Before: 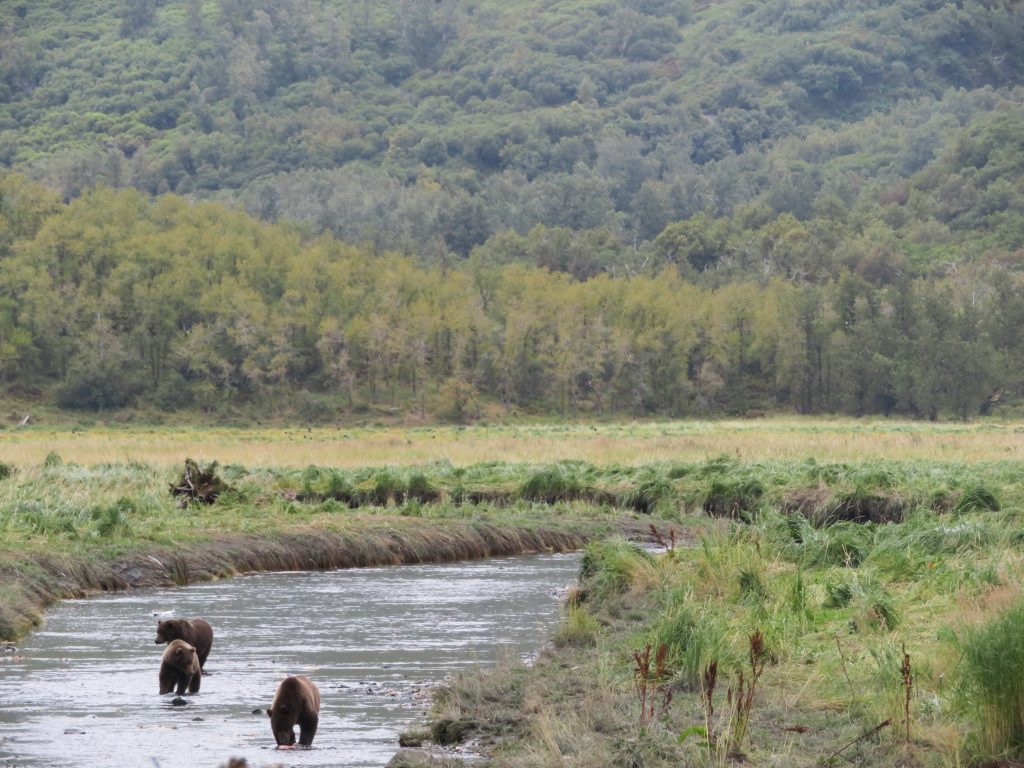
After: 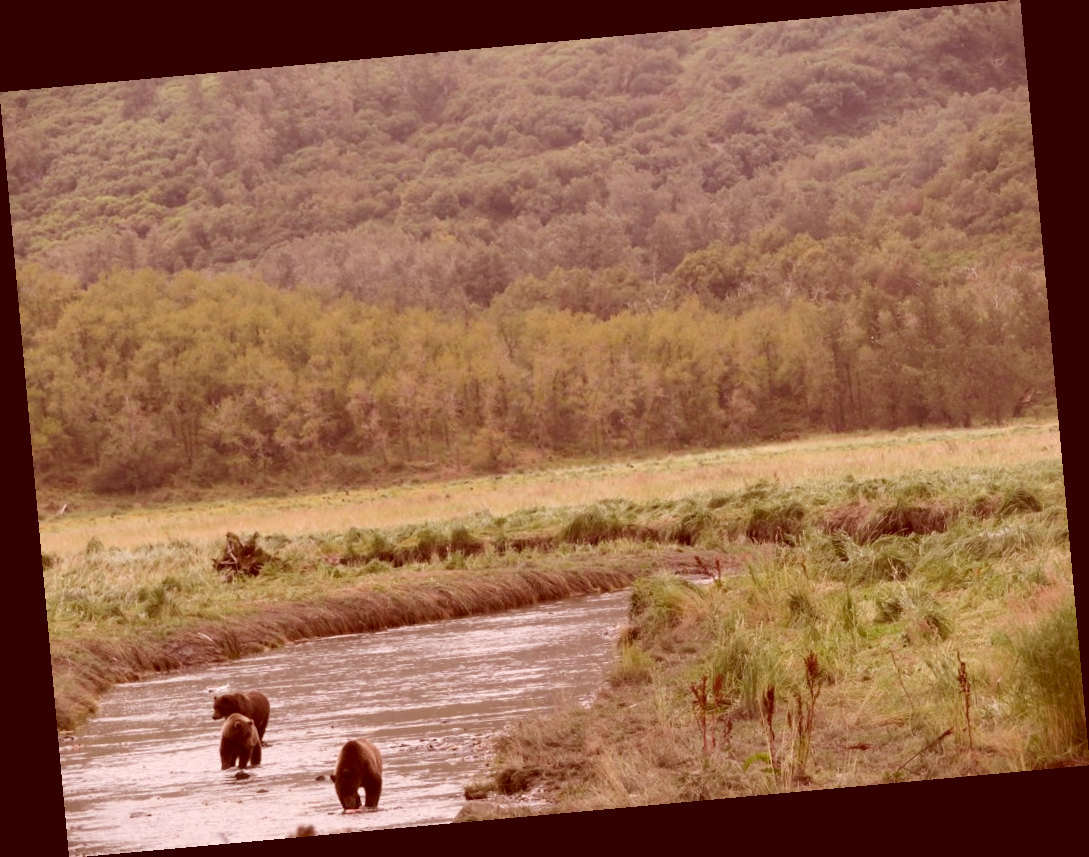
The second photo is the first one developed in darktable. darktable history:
rotate and perspective: rotation -5.2°, automatic cropping off
tone equalizer: on, module defaults
color correction: highlights a* 9.03, highlights b* 8.71, shadows a* 40, shadows b* 40, saturation 0.8
